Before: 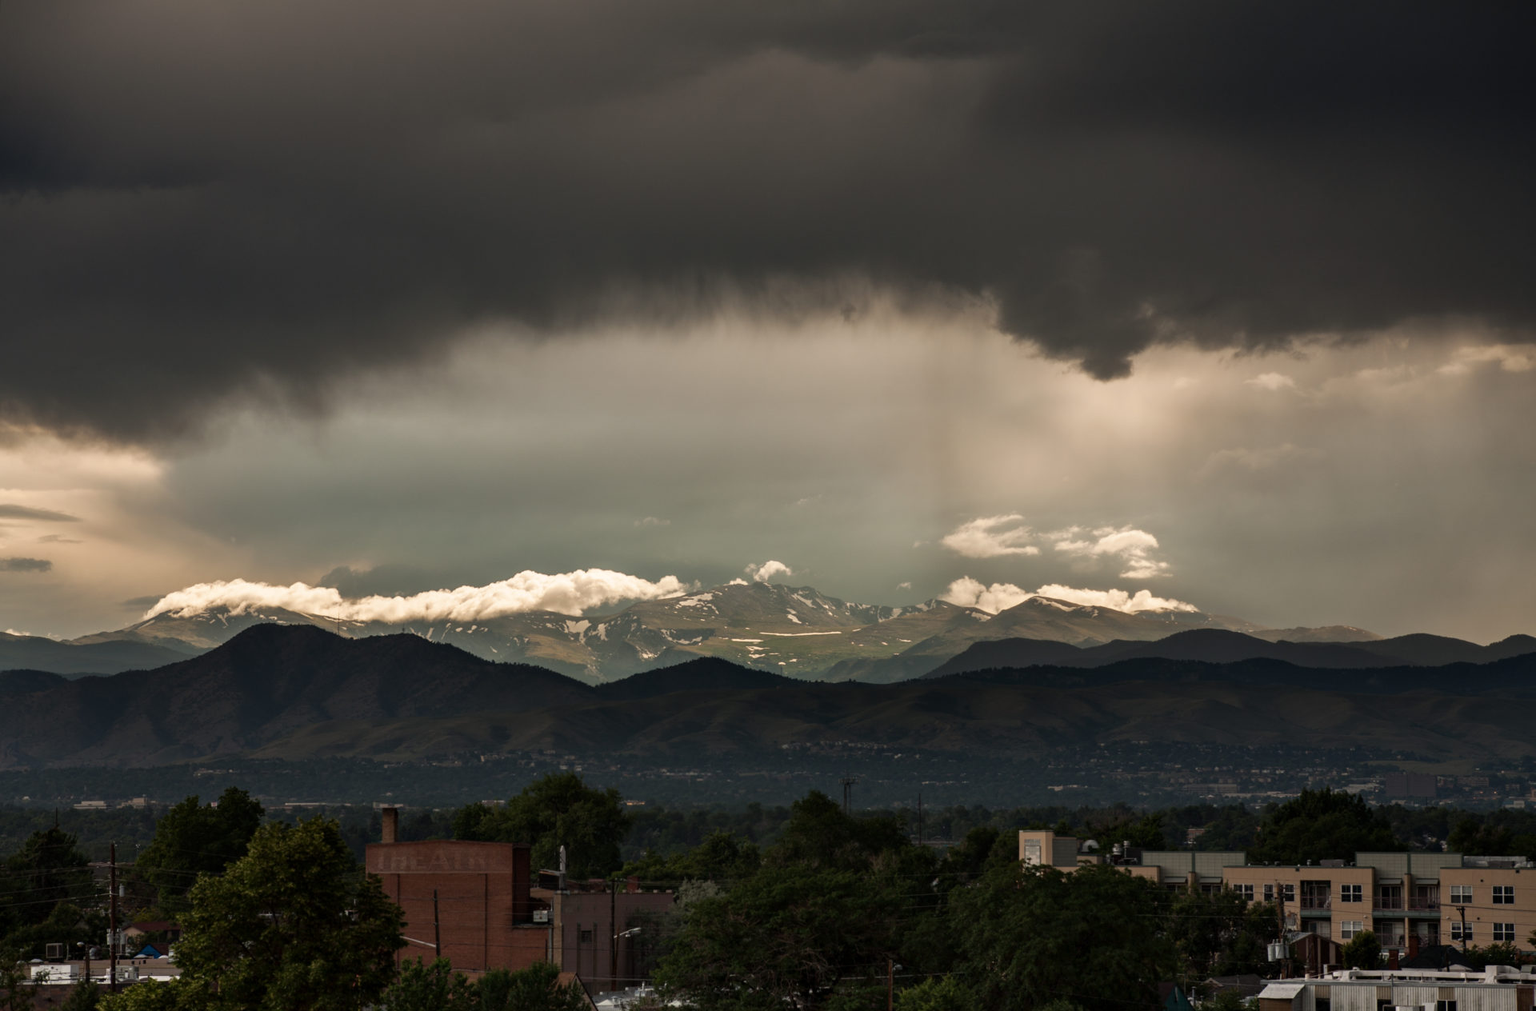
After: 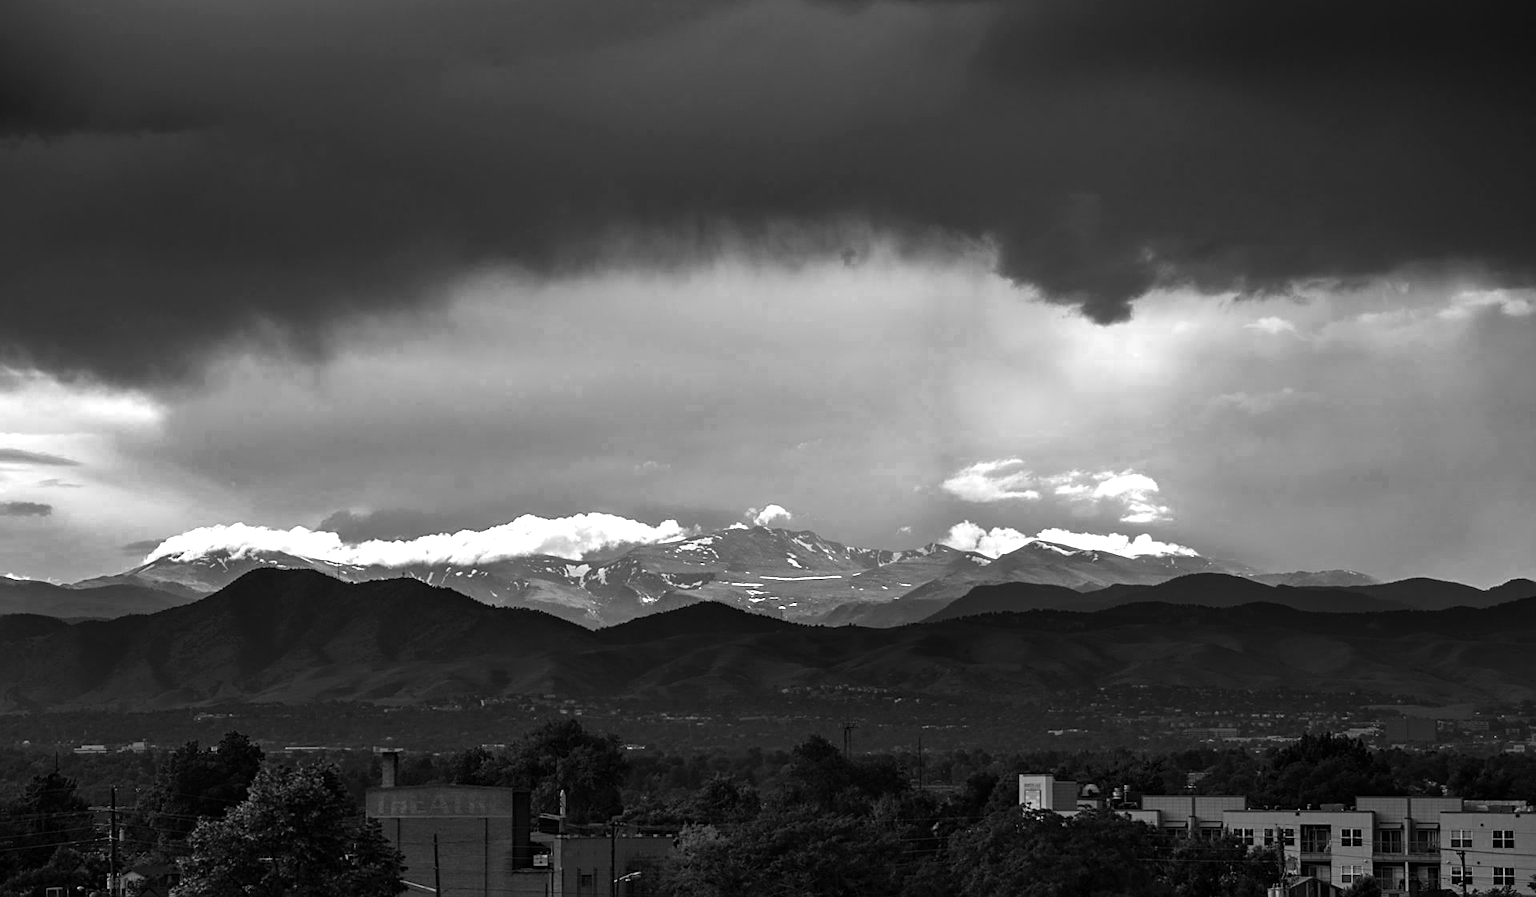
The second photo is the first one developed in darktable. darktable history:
sharpen: on, module defaults
color zones: curves: ch0 [(0, 0.554) (0.146, 0.662) (0.293, 0.86) (0.503, 0.774) (0.637, 0.106) (0.74, 0.072) (0.866, 0.488) (0.998, 0.569)]; ch1 [(0, 0) (0.143, 0) (0.286, 0) (0.429, 0) (0.571, 0) (0.714, 0) (0.857, 0)]
crop and rotate: top 5.609%, bottom 5.609%
